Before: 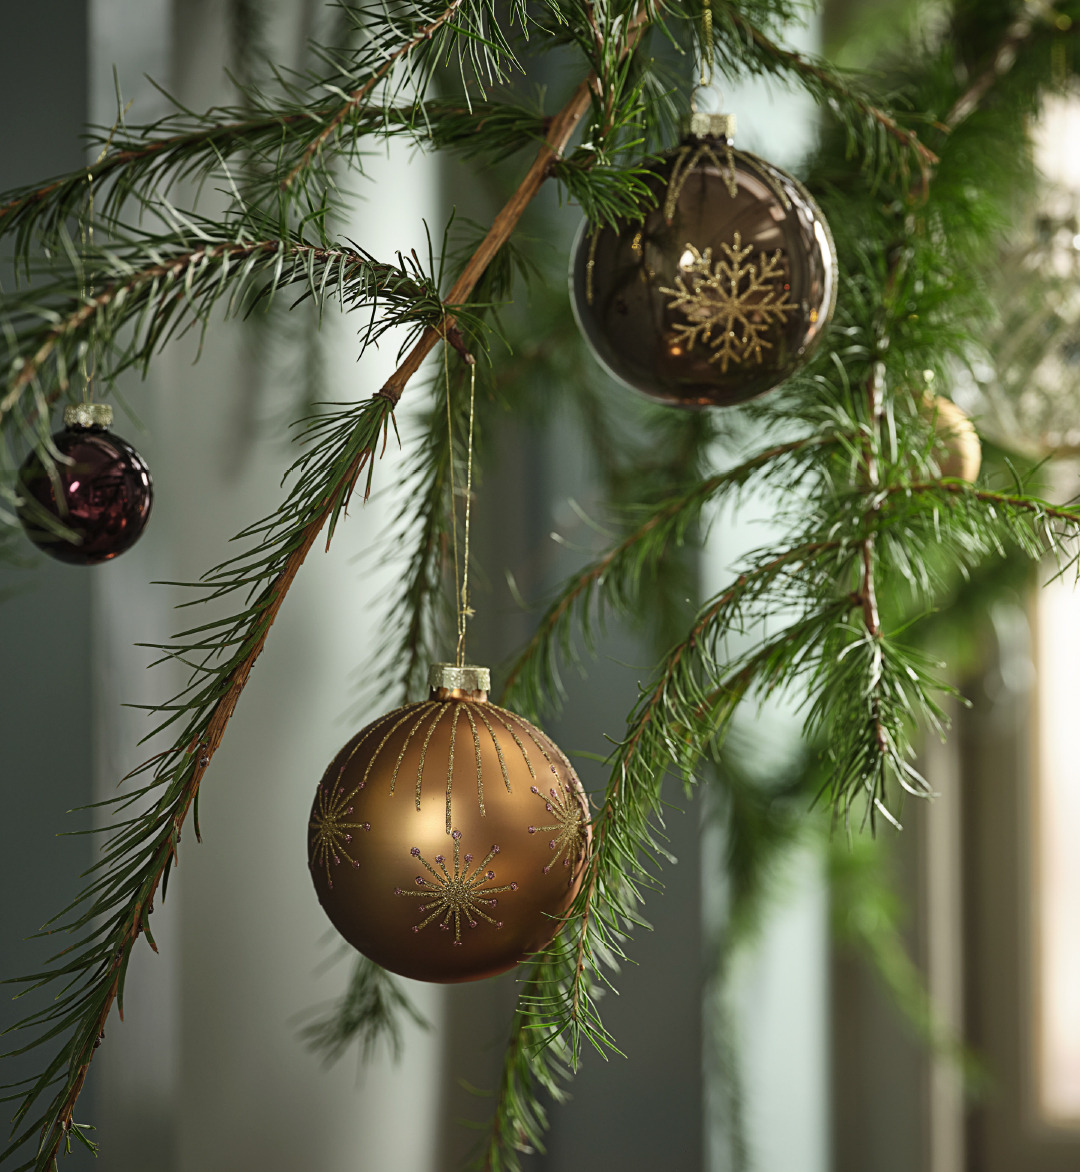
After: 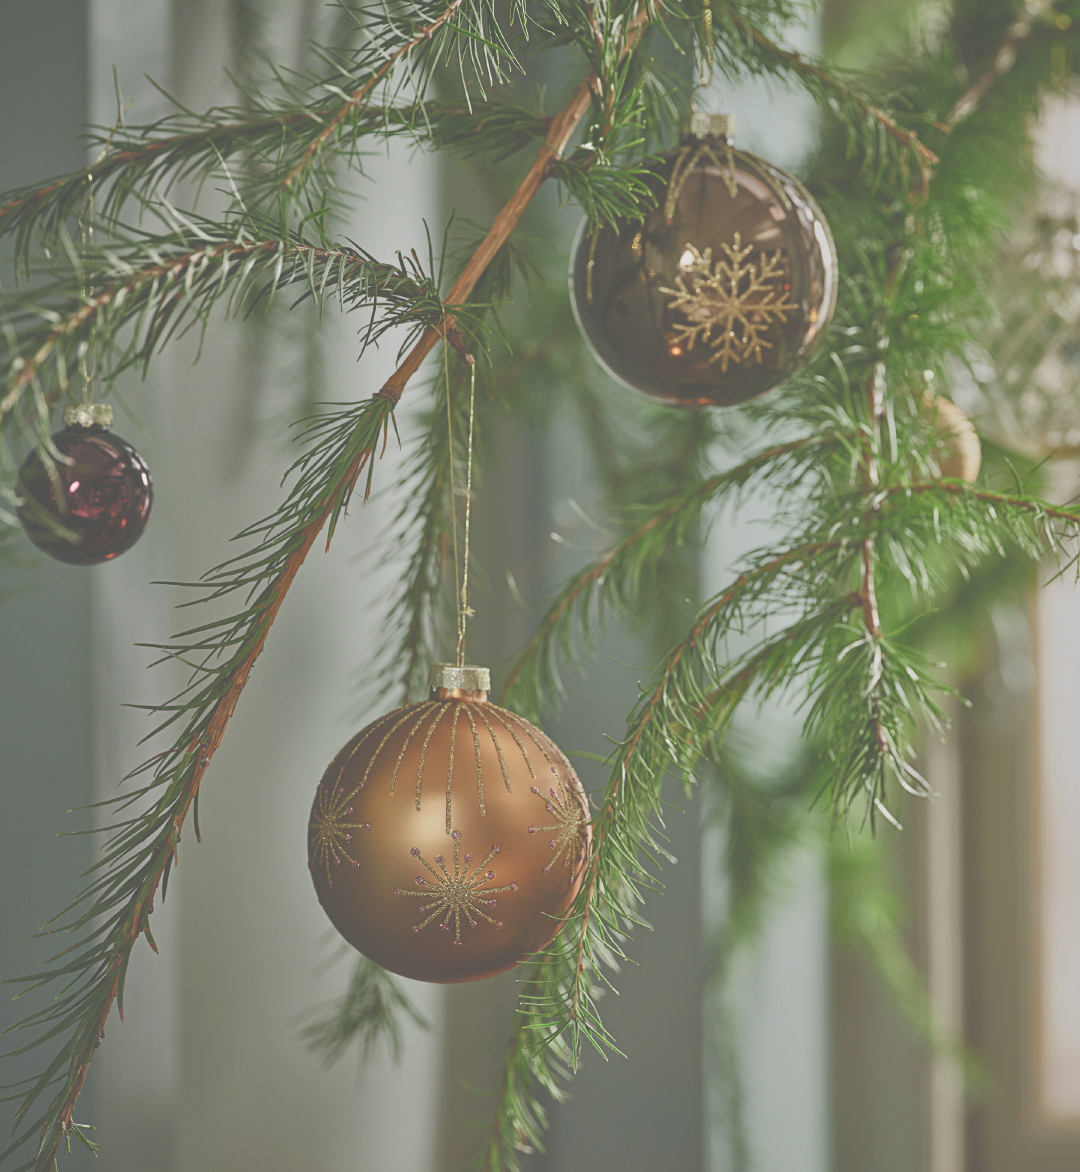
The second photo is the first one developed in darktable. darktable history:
color balance rgb: shadows lift › chroma 1%, shadows lift › hue 113°, highlights gain › chroma 0.2%, highlights gain › hue 333°, perceptual saturation grading › global saturation 20%, perceptual saturation grading › highlights -50%, perceptual saturation grading › shadows 25%, contrast -20%
exposure: black level correction -0.036, exposure -0.497 EV, compensate highlight preservation false
tone equalizer: -7 EV 0.15 EV, -6 EV 0.6 EV, -5 EV 1.15 EV, -4 EV 1.33 EV, -3 EV 1.15 EV, -2 EV 0.6 EV, -1 EV 0.15 EV, mask exposure compensation -0.5 EV
